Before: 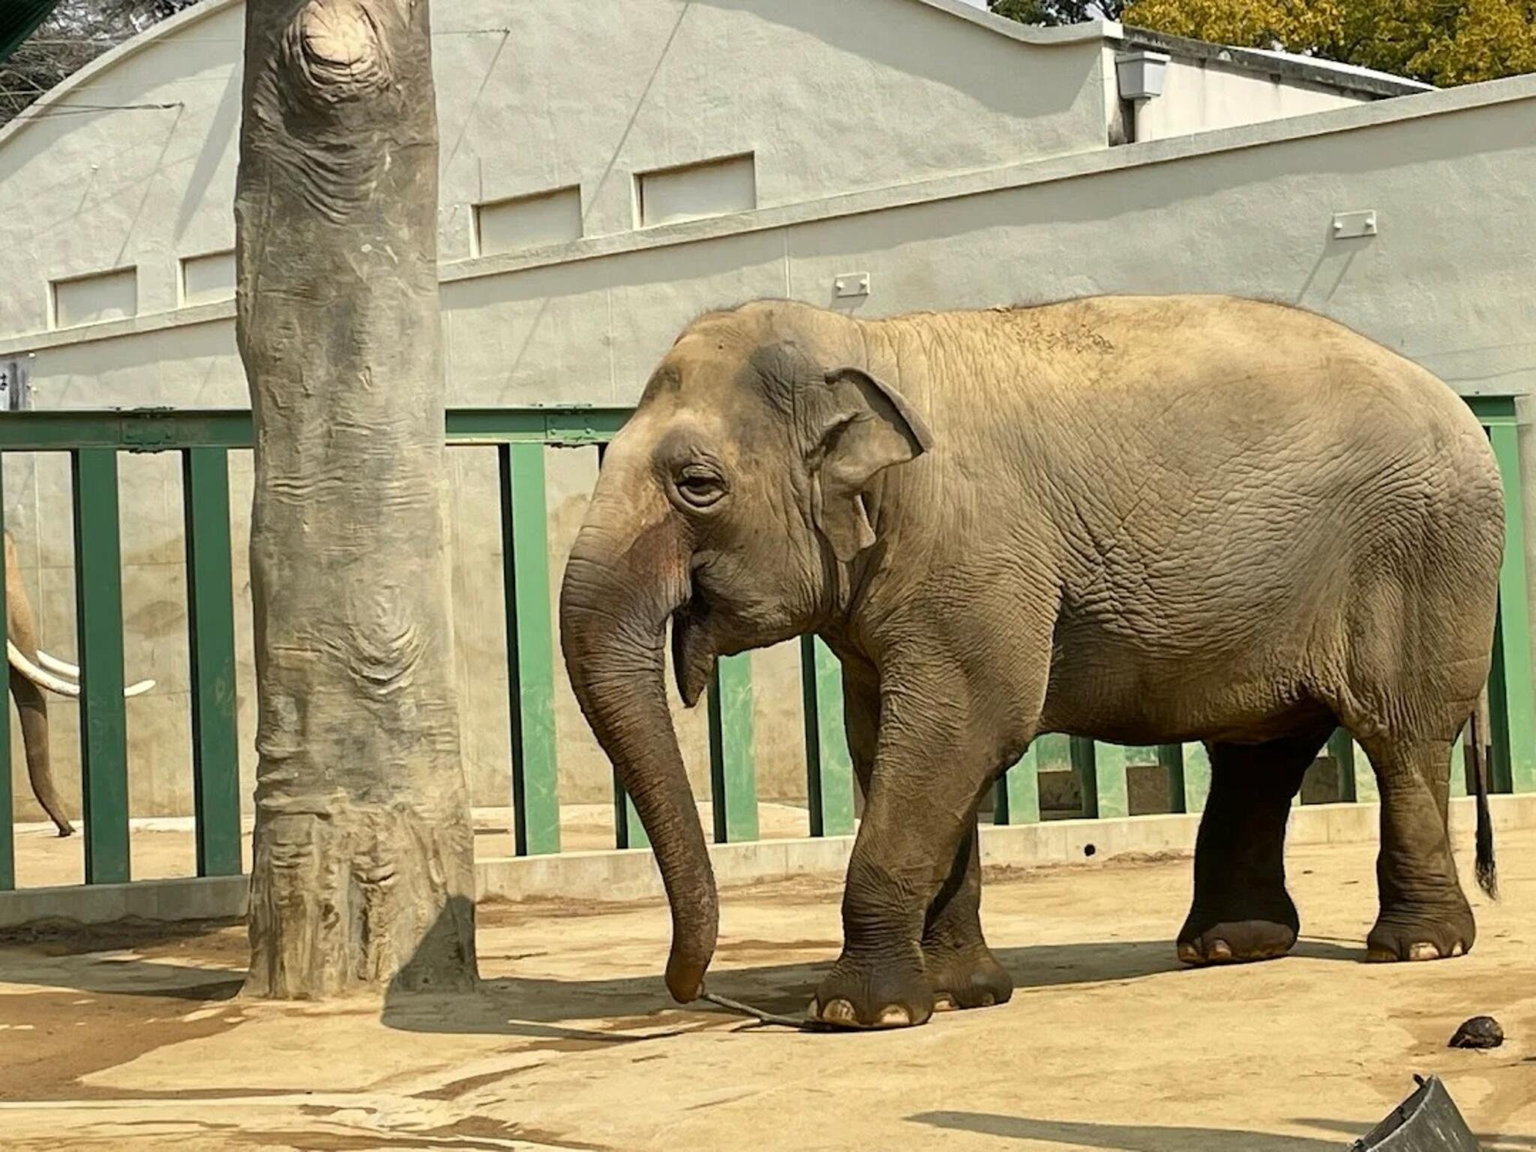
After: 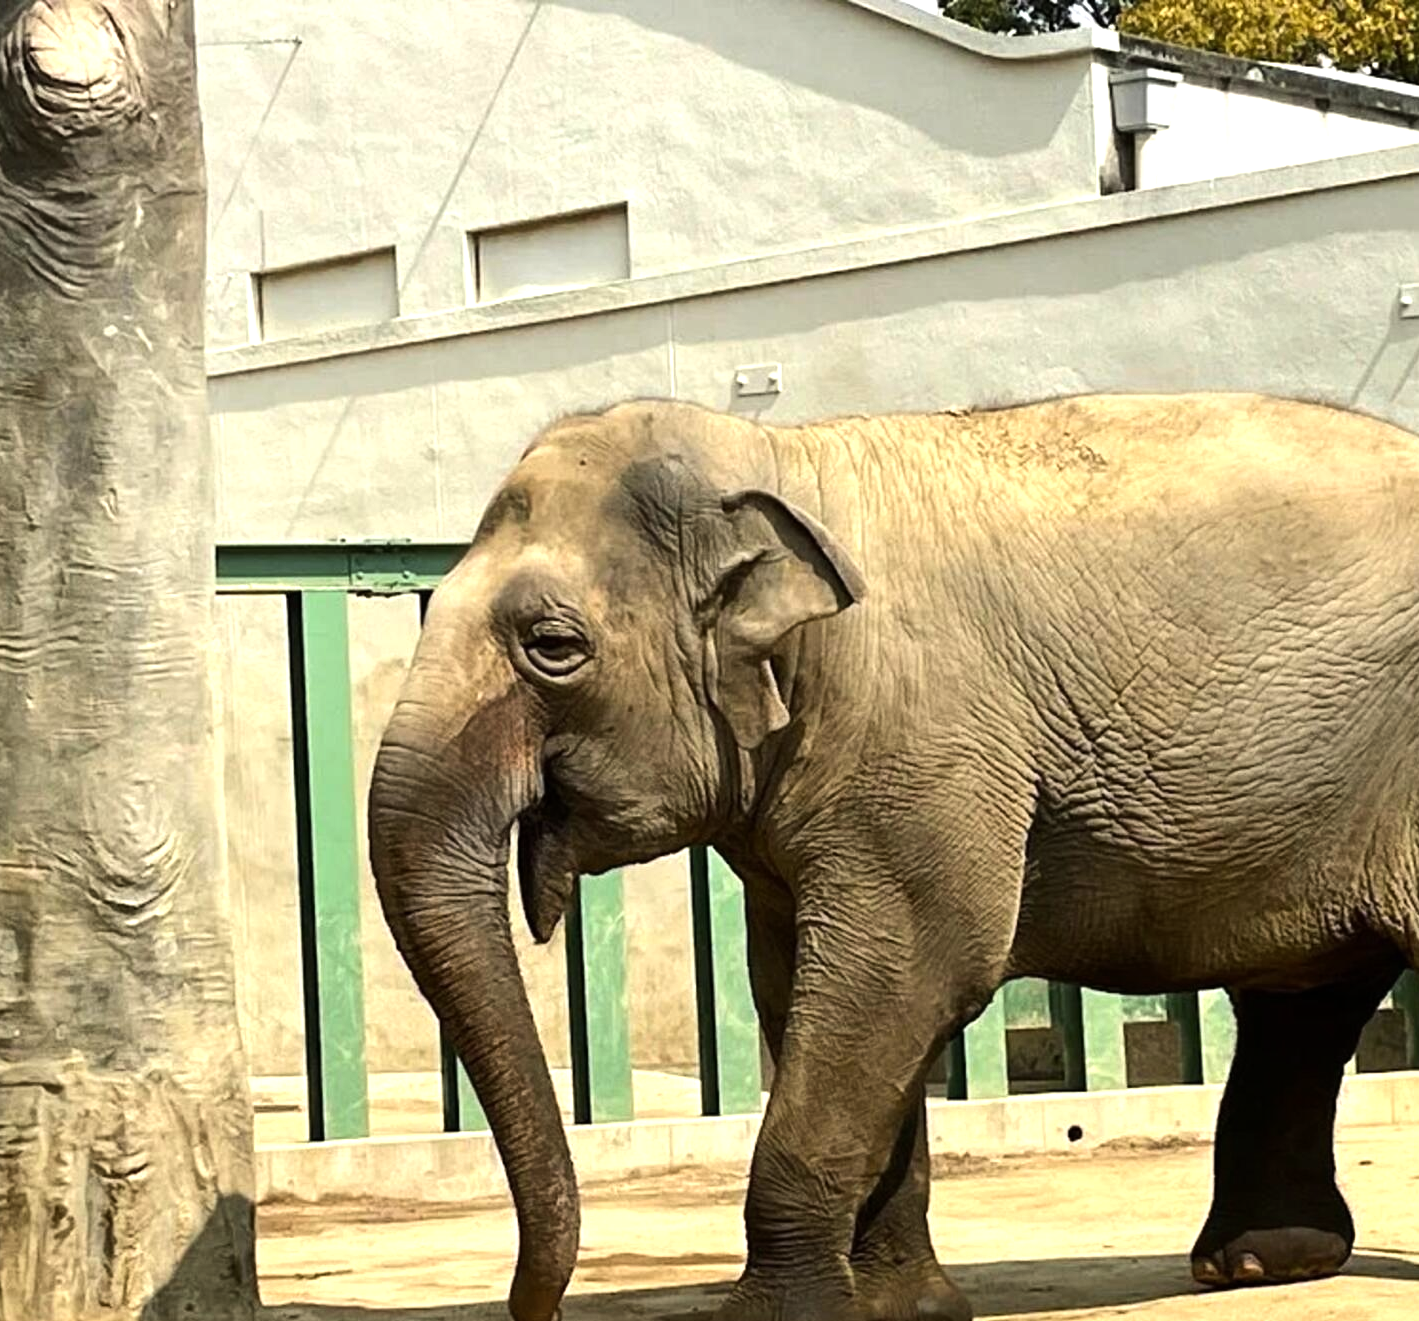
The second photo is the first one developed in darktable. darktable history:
crop: left 18.479%, right 12.2%, bottom 13.971%
tone equalizer: -8 EV -0.75 EV, -7 EV -0.7 EV, -6 EV -0.6 EV, -5 EV -0.4 EV, -3 EV 0.4 EV, -2 EV 0.6 EV, -1 EV 0.7 EV, +0 EV 0.75 EV, edges refinement/feathering 500, mask exposure compensation -1.57 EV, preserve details no
